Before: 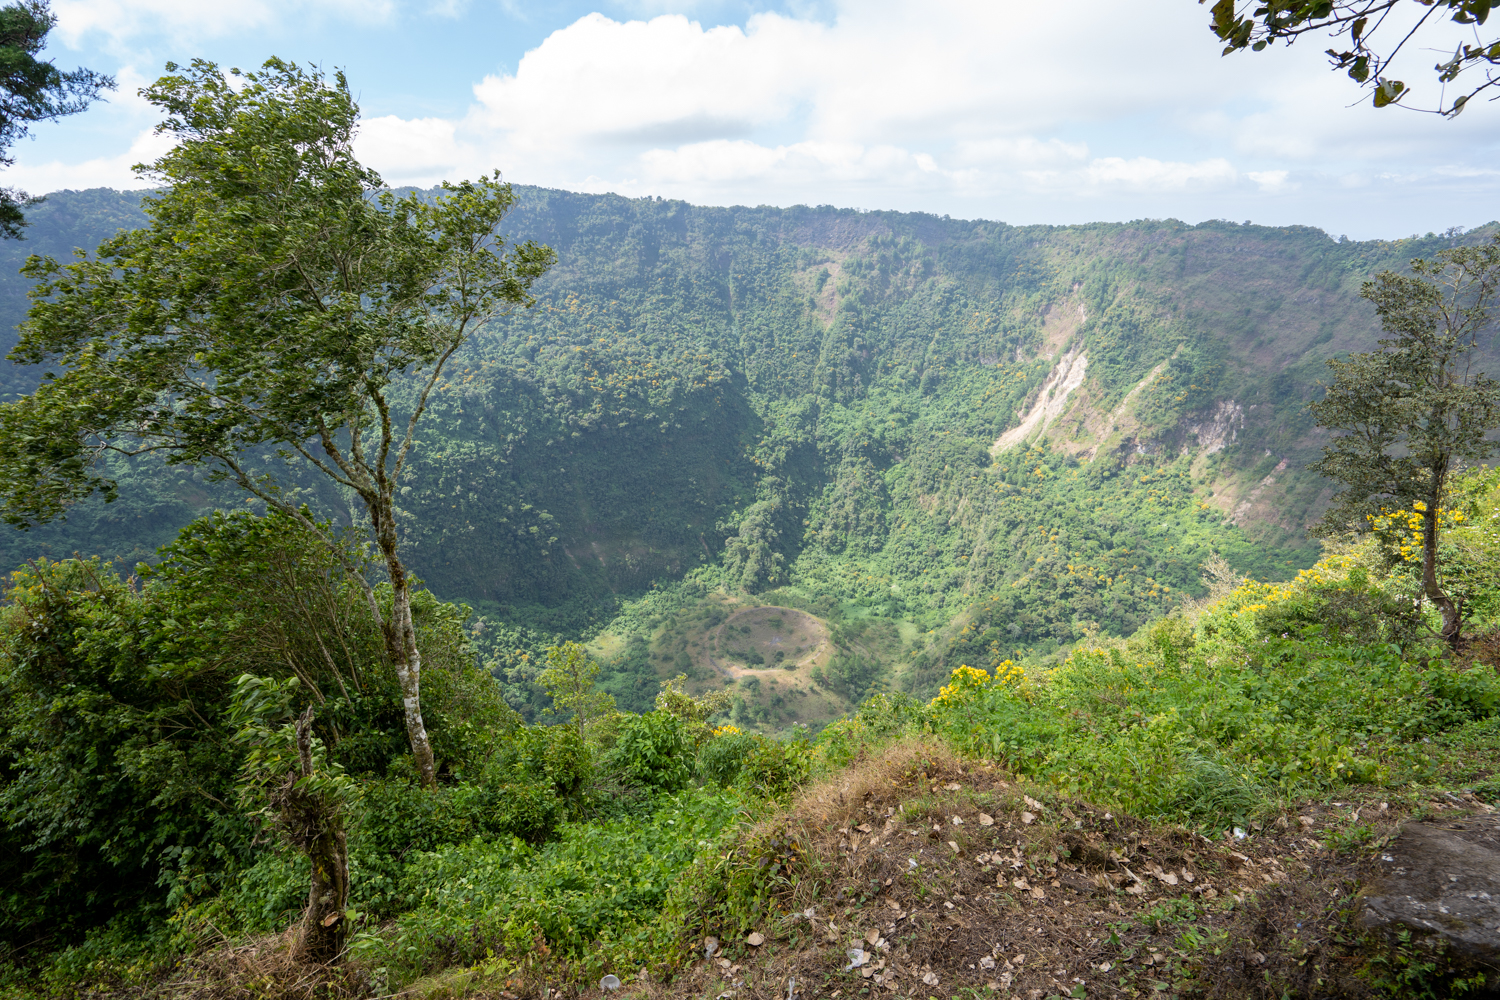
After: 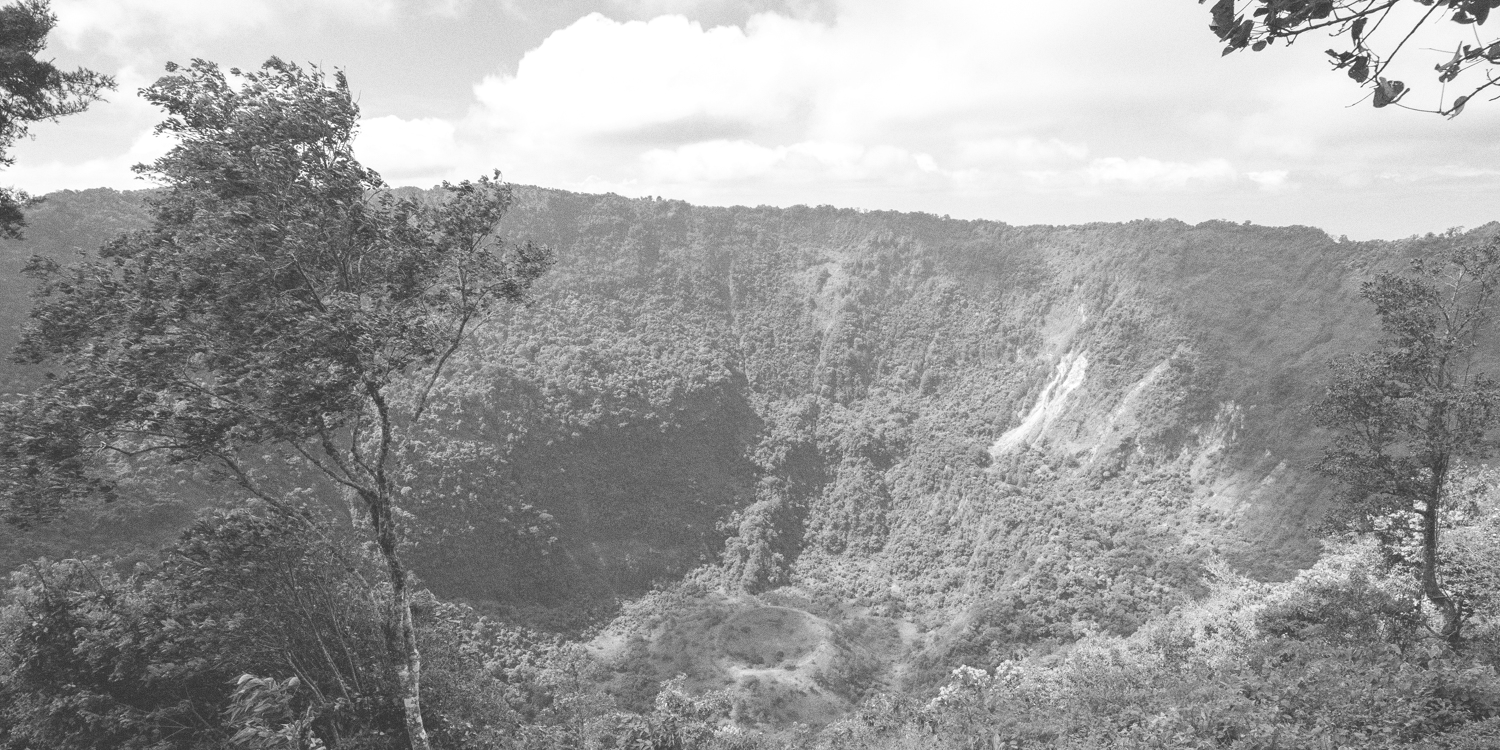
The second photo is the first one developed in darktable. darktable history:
crop: bottom 24.988%
monochrome: on, module defaults
grain: coarseness 0.09 ISO
exposure: black level correction -0.041, exposure 0.064 EV, compensate highlight preservation false
